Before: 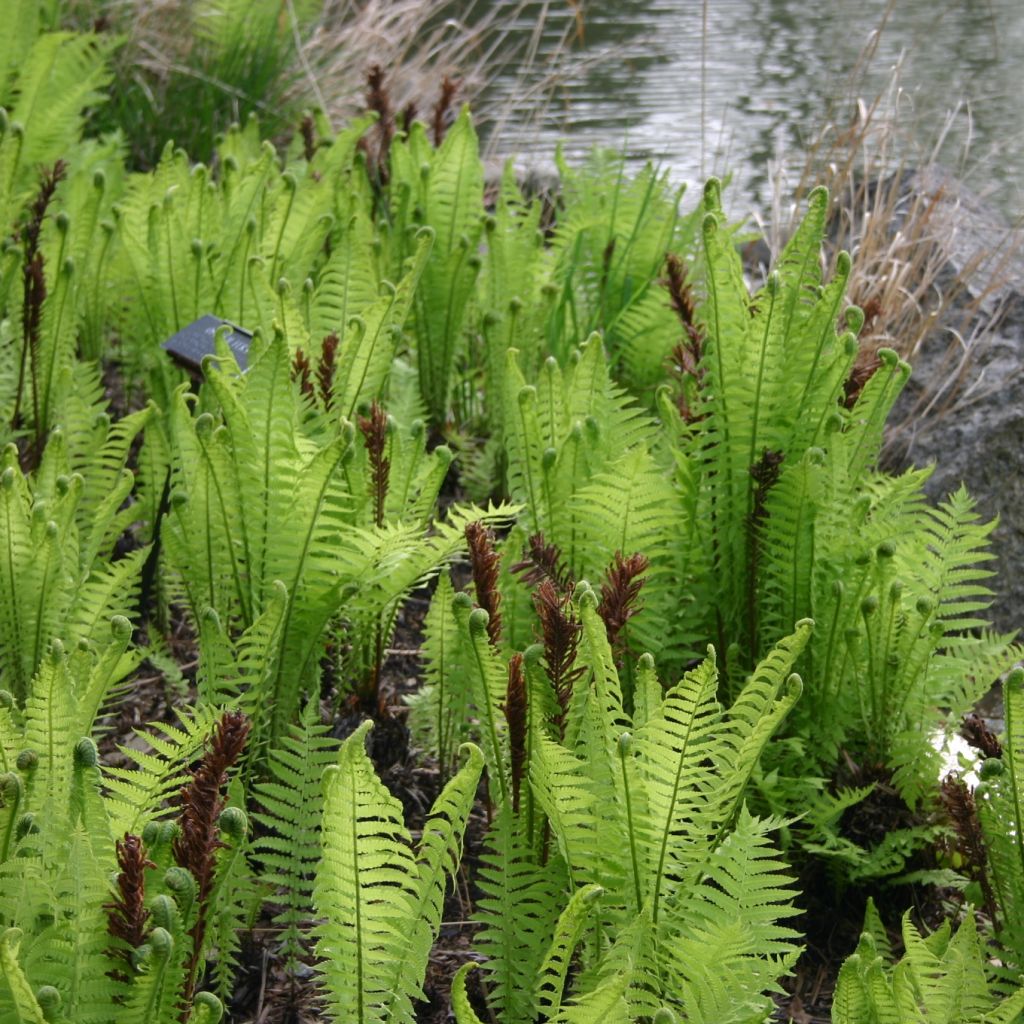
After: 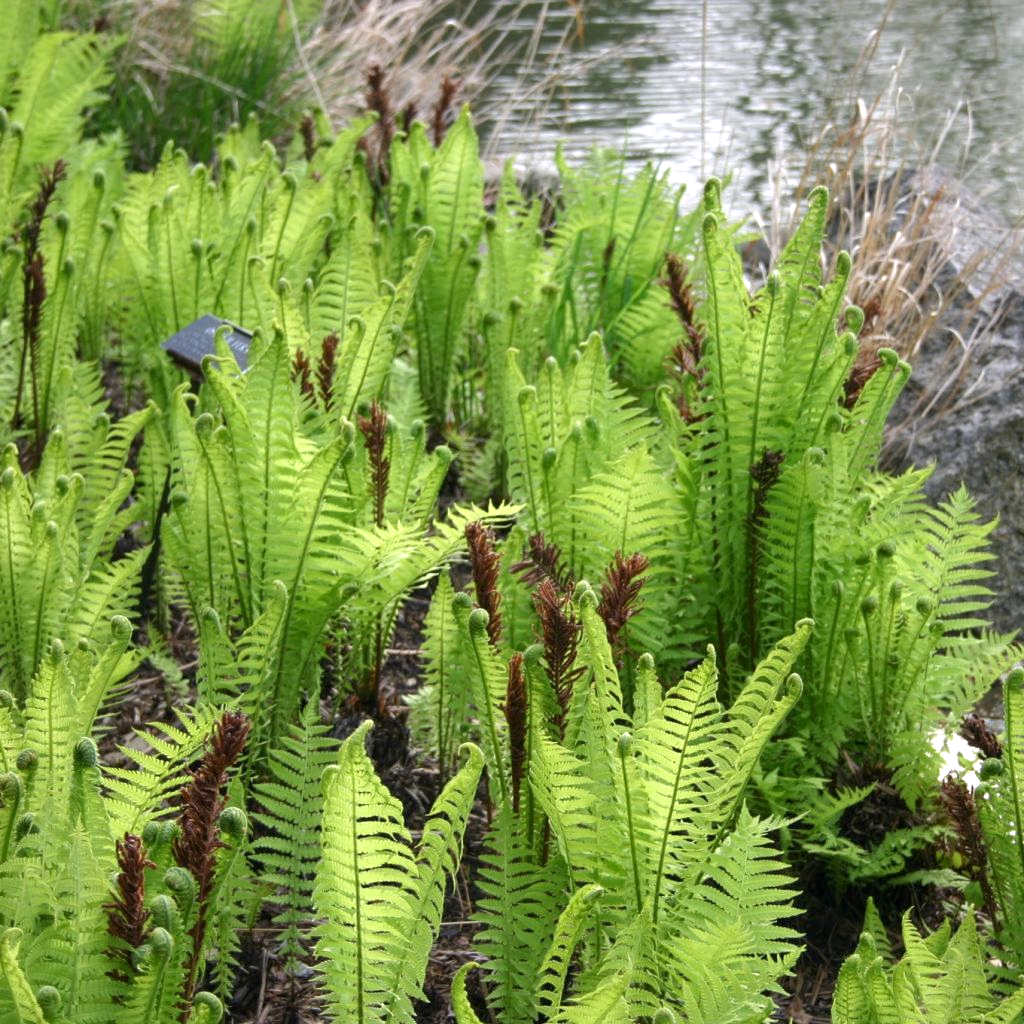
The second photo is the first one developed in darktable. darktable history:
tone equalizer: -7 EV 0.171 EV, -6 EV 0.087 EV, -5 EV 0.061 EV, -4 EV 0.073 EV, -2 EV -0.027 EV, -1 EV -0.034 EV, +0 EV -0.07 EV, mask exposure compensation -0.494 EV
exposure: black level correction 0, exposure 0.499 EV, compensate highlight preservation false
local contrast: highlights 107%, shadows 98%, detail 119%, midtone range 0.2
